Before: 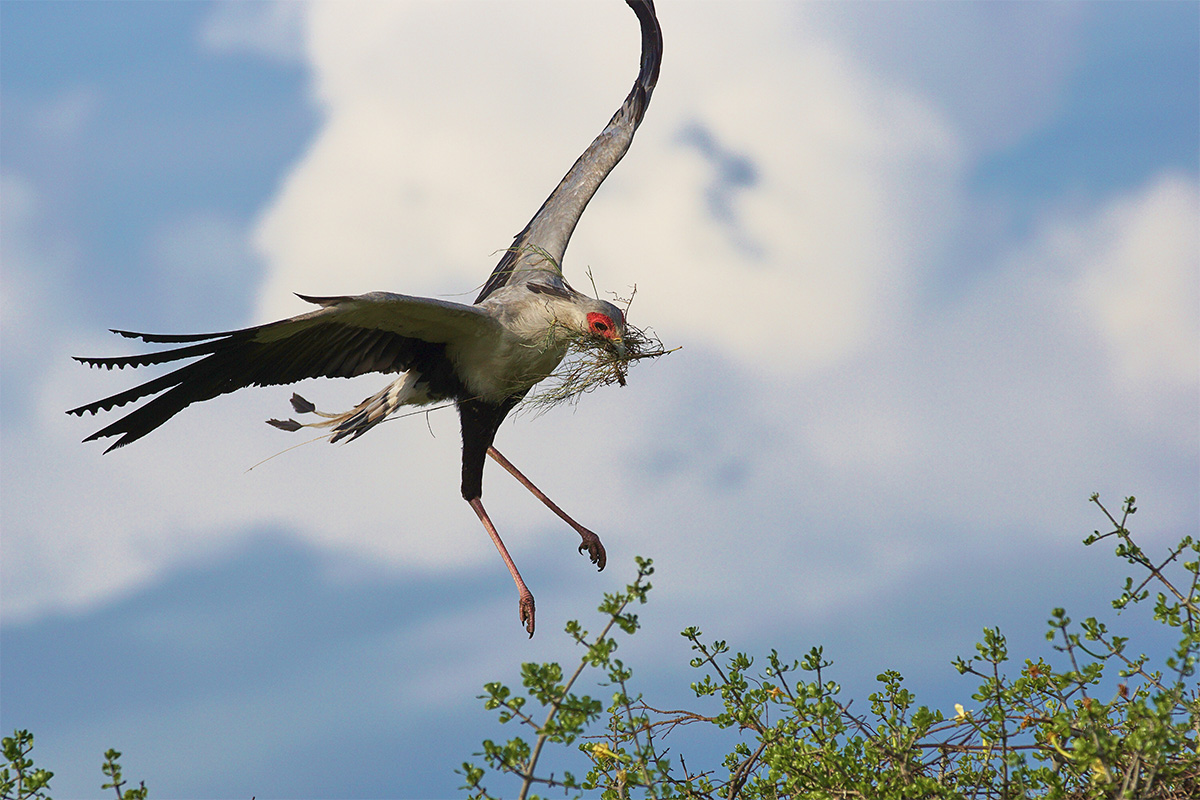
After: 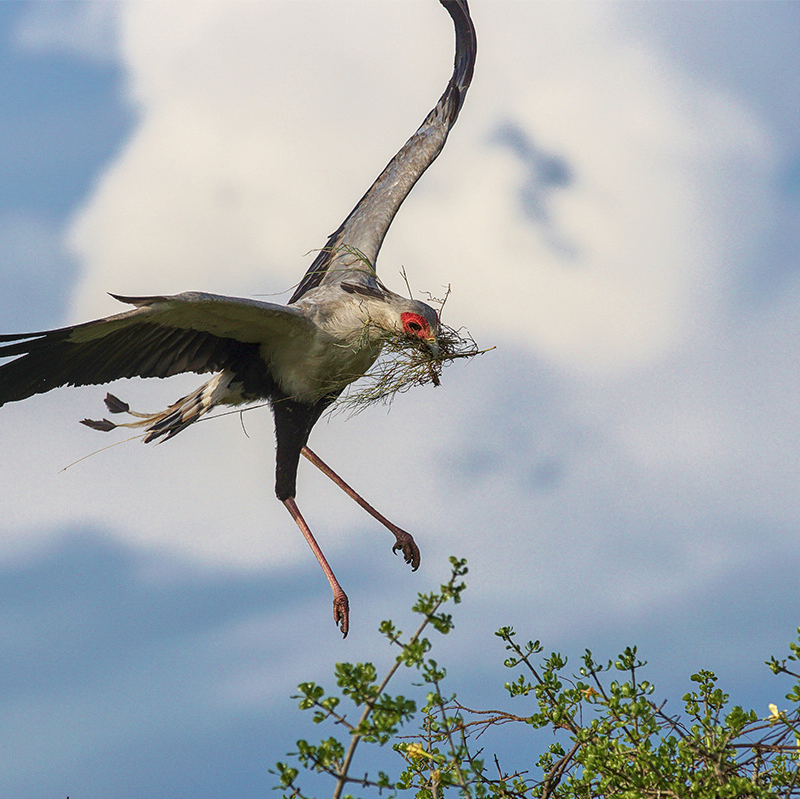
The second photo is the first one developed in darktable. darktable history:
crop and rotate: left 15.546%, right 17.787%
local contrast: on, module defaults
